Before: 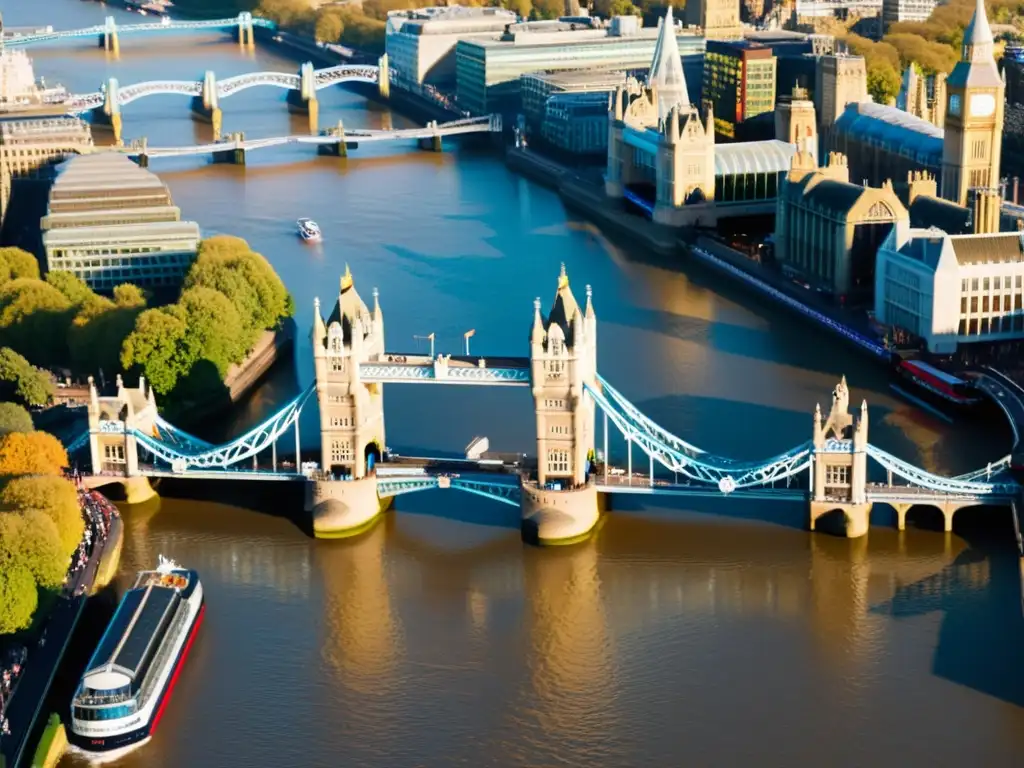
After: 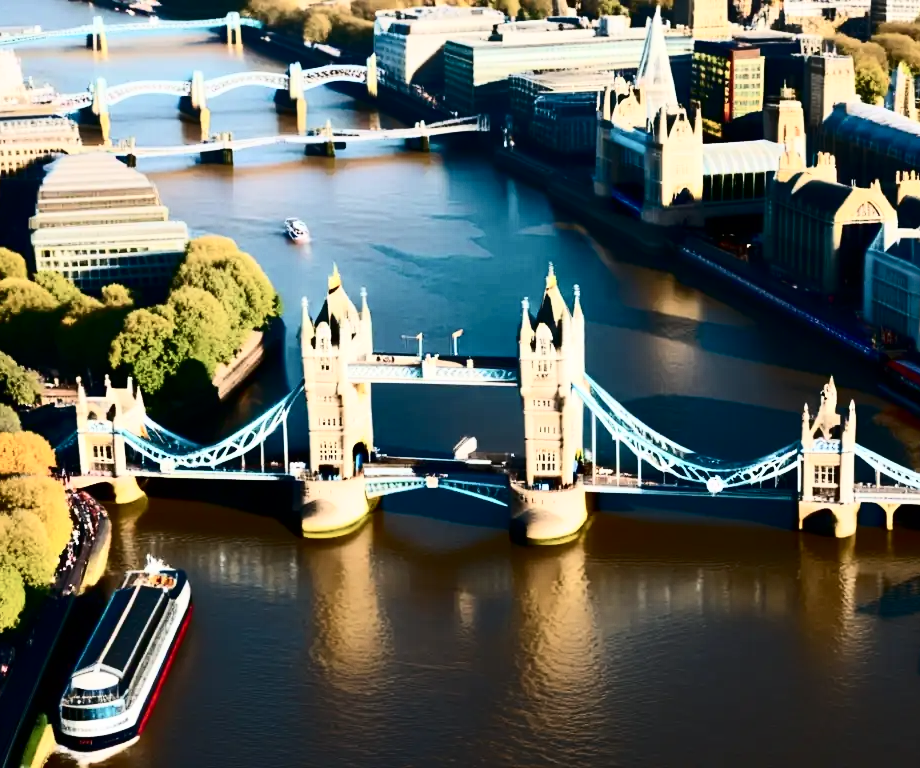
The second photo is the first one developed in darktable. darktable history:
contrast brightness saturation: contrast 0.493, saturation -0.098
crop and rotate: left 1.195%, right 8.916%
